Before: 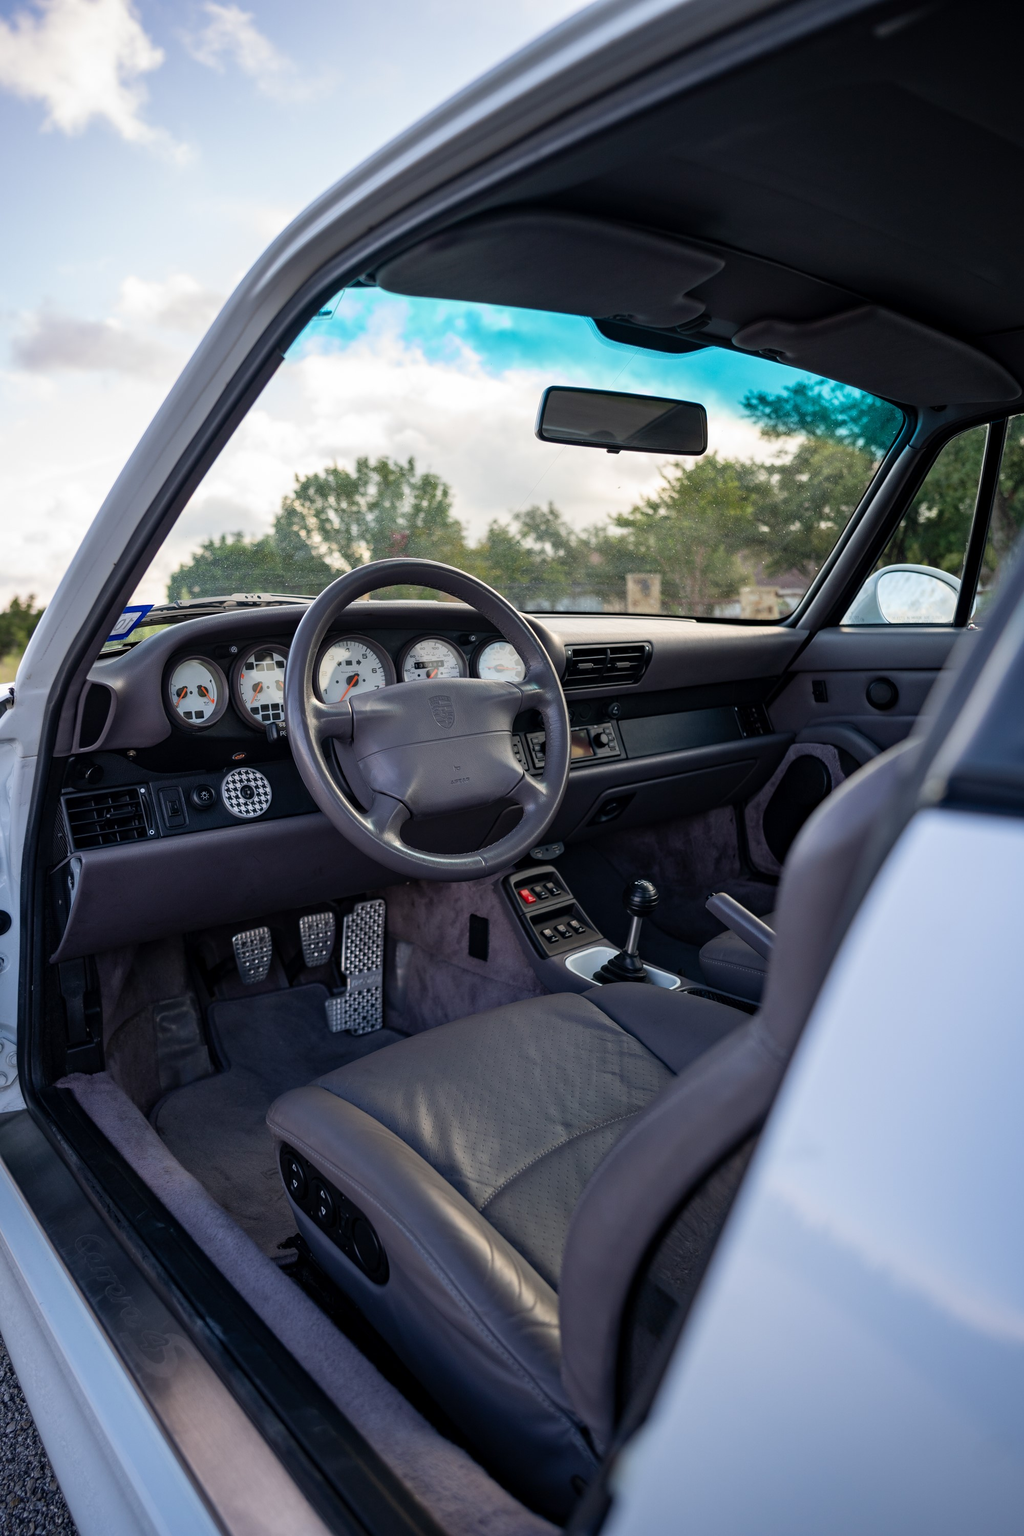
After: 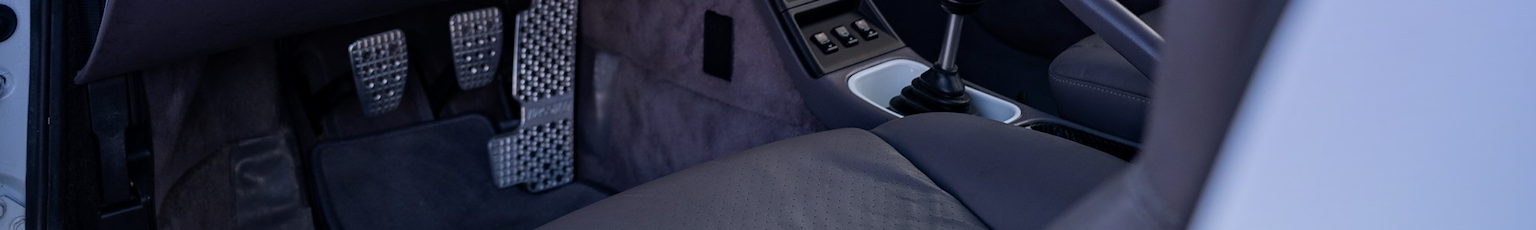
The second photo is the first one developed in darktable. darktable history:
graduated density: hue 238.83°, saturation 50%
crop and rotate: top 59.084%, bottom 30.916%
